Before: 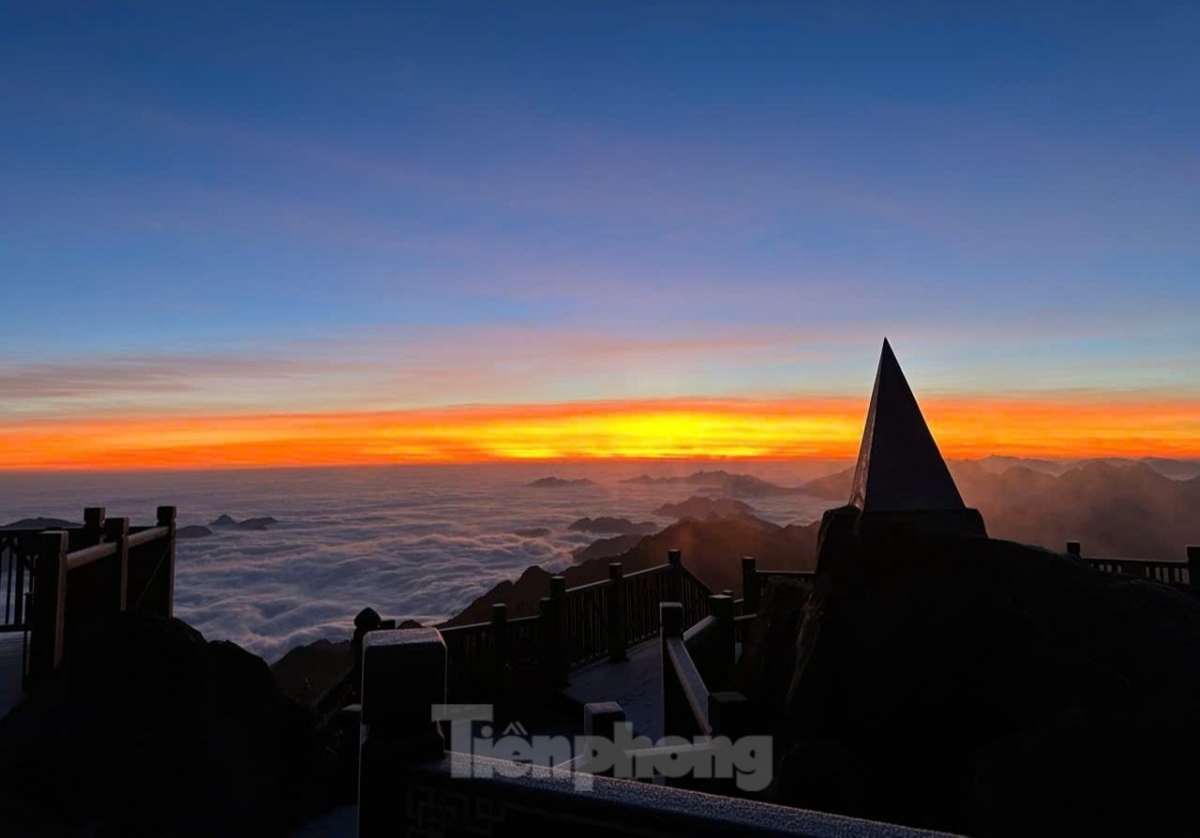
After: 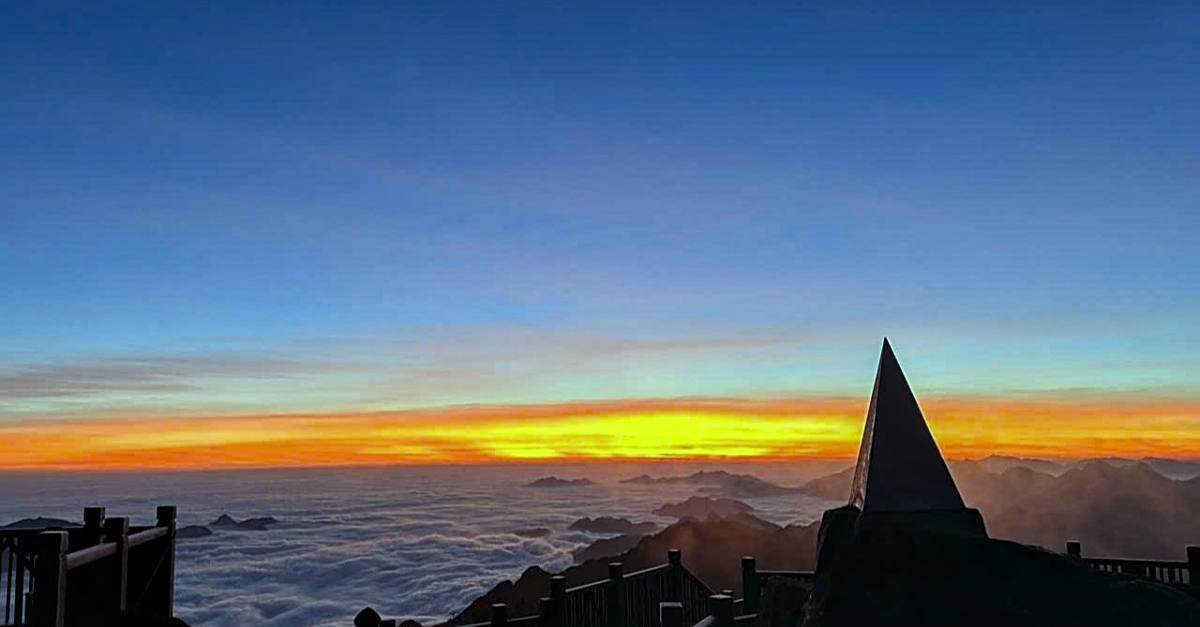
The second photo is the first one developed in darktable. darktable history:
local contrast: on, module defaults
sharpen: on, module defaults
tone equalizer: on, module defaults
color balance: mode lift, gamma, gain (sRGB), lift [0.997, 0.979, 1.021, 1.011], gamma [1, 1.084, 0.916, 0.998], gain [1, 0.87, 1.13, 1.101], contrast 4.55%, contrast fulcrum 38.24%, output saturation 104.09%
crop: bottom 24.967%
